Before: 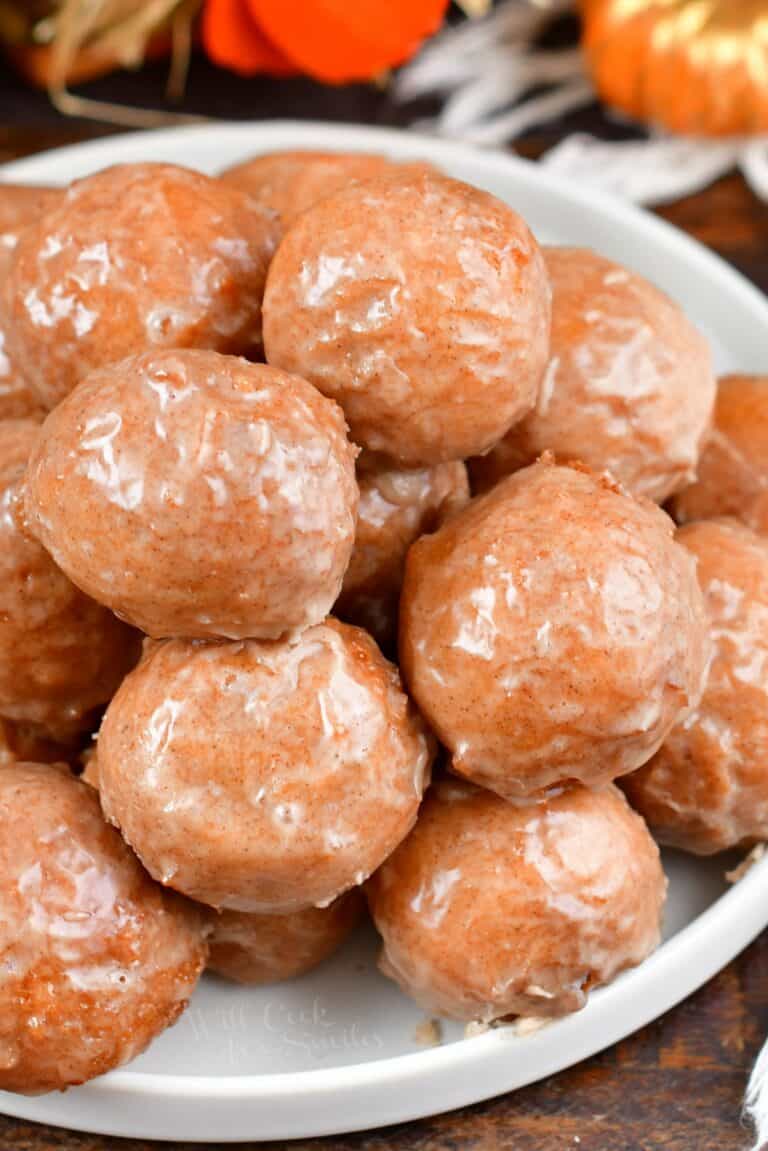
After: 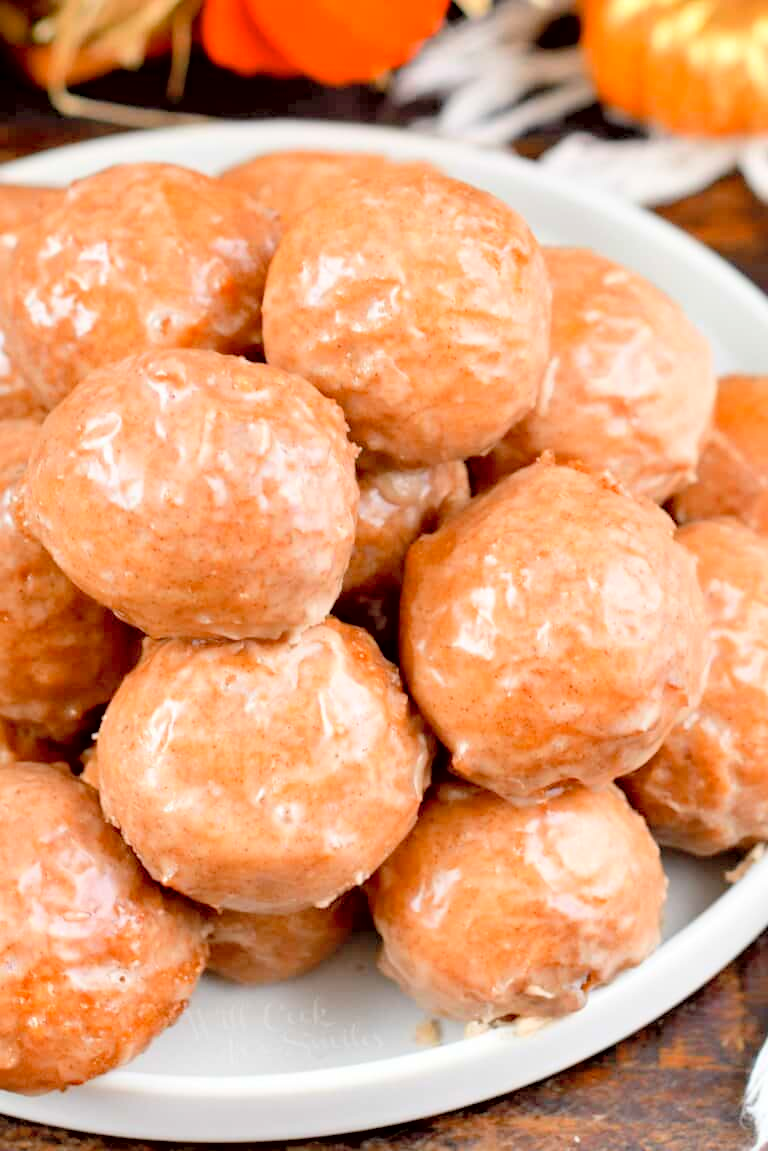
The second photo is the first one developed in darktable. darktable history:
exposure: black level correction 0.009, compensate exposure bias true, compensate highlight preservation false
contrast brightness saturation: contrast 0.097, brightness 0.292, saturation 0.148
